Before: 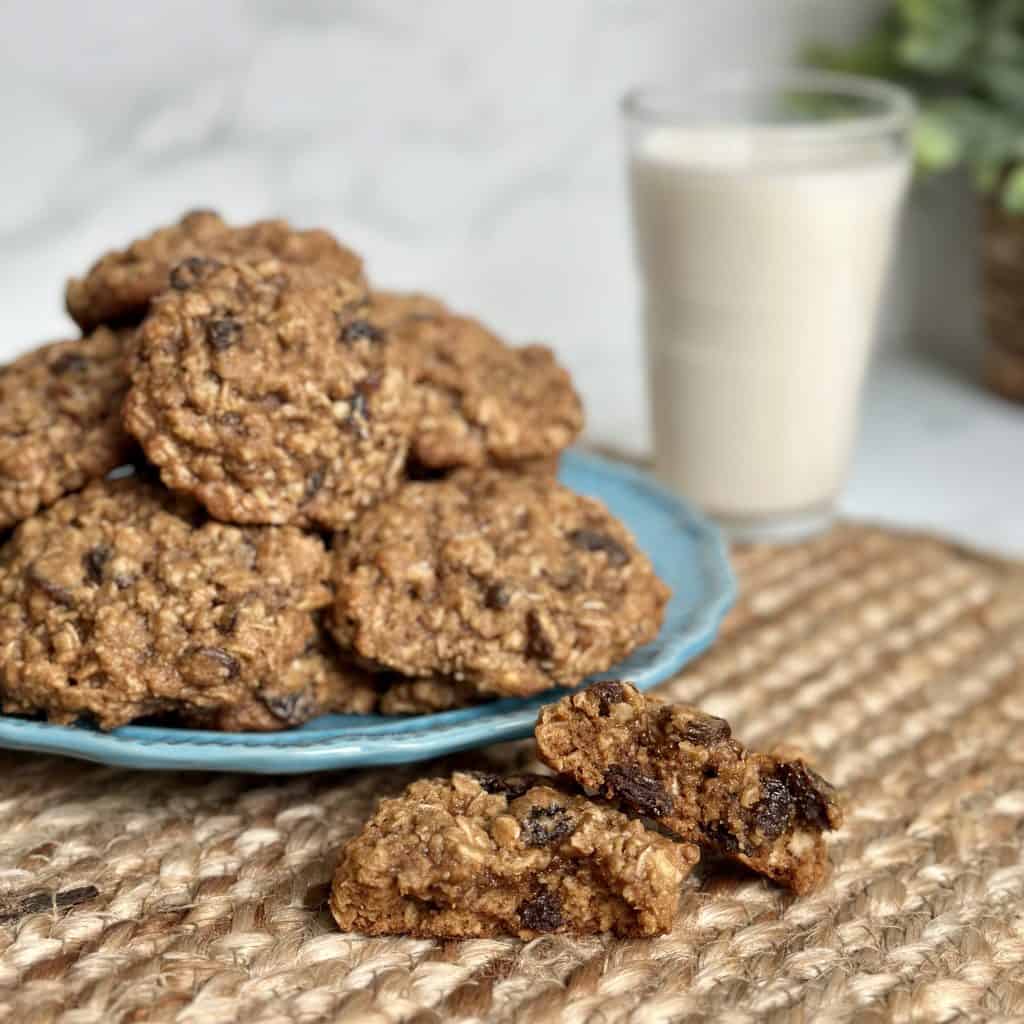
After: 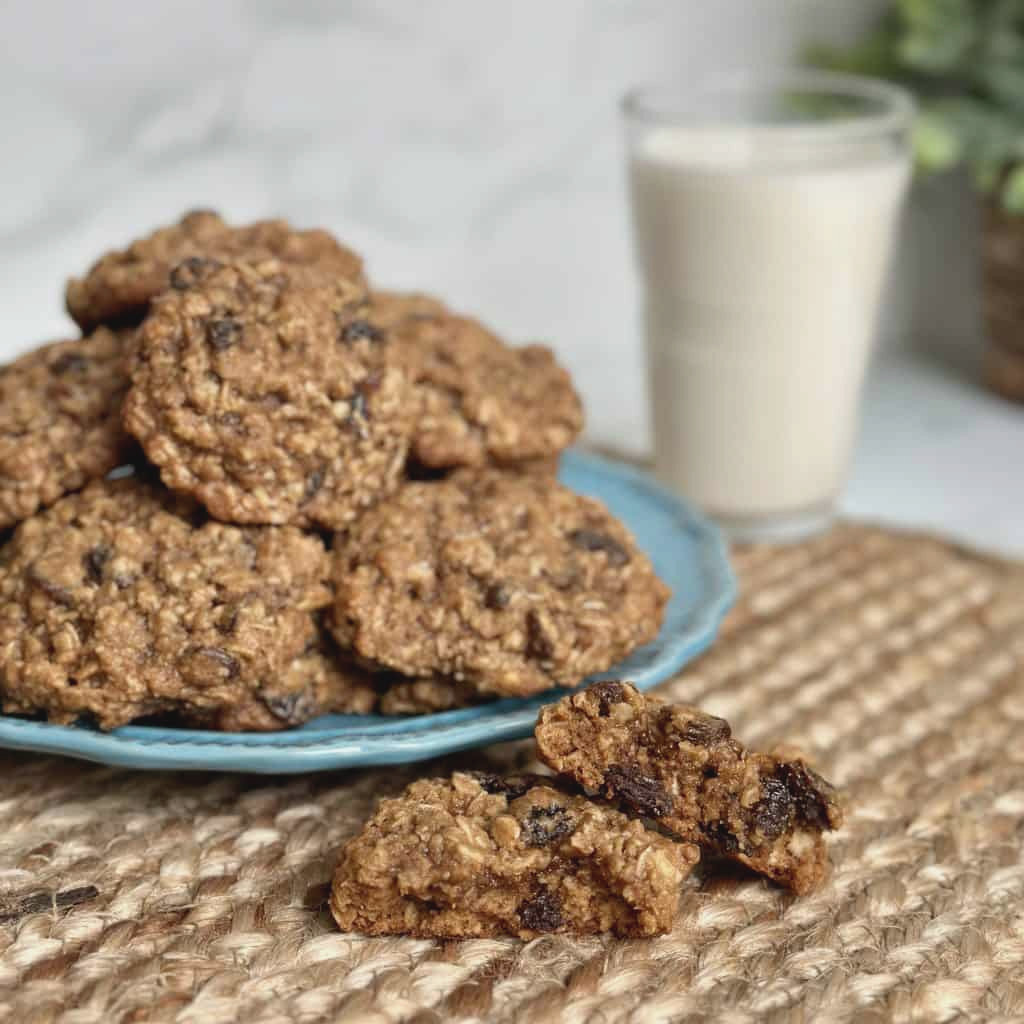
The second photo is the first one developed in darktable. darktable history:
contrast brightness saturation: contrast -0.095, saturation -0.089
